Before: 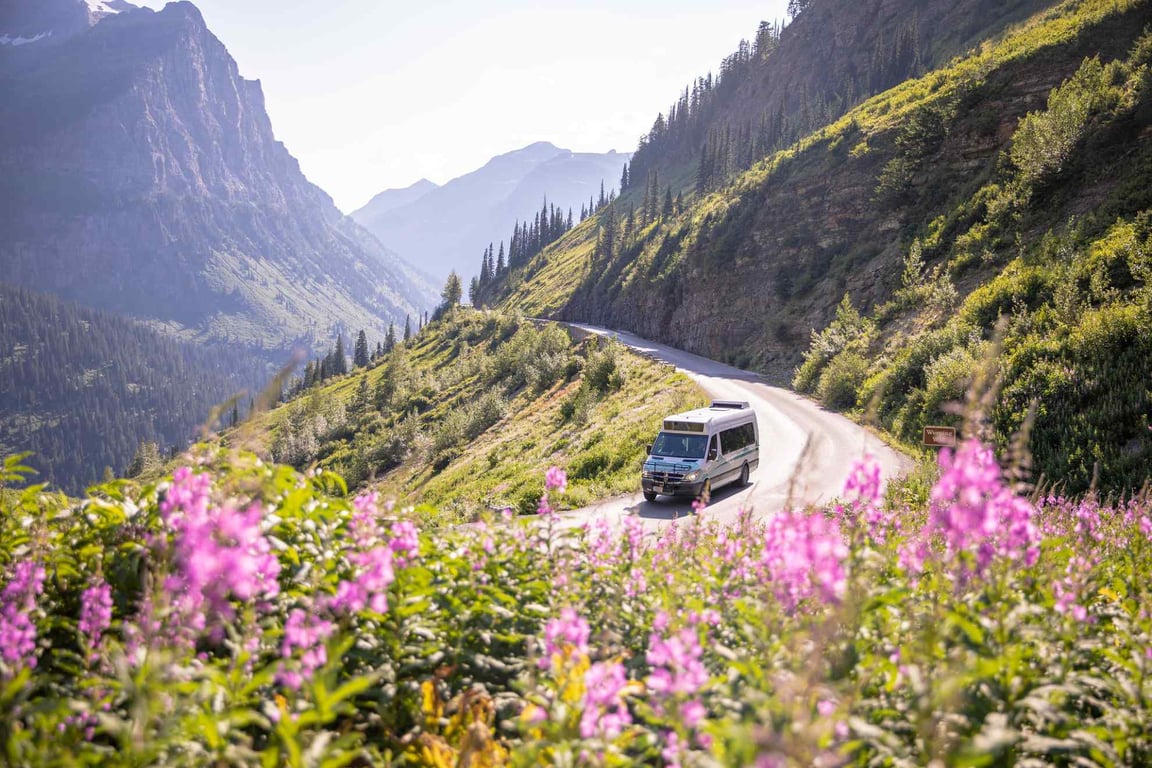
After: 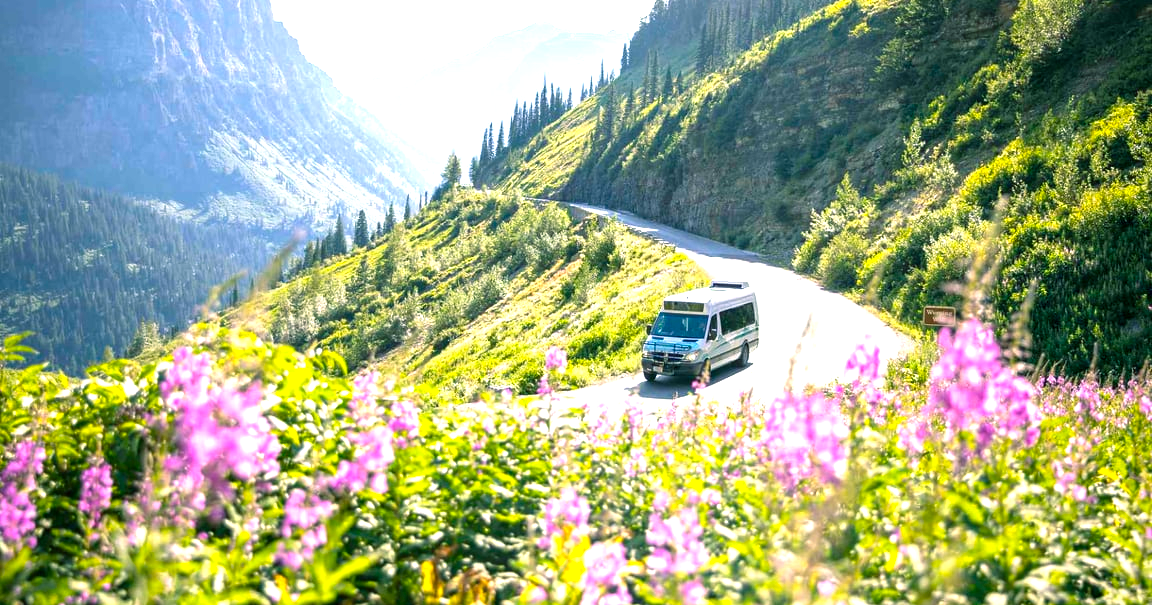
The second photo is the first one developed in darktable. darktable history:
crop and rotate: top 15.692%, bottom 5.52%
color balance rgb: shadows lift › luminance -9.223%, power › chroma 2.162%, power › hue 167.91°, highlights gain › chroma 1.083%, highlights gain › hue 70.63°, perceptual saturation grading › global saturation 9.93%, perceptual brilliance grading › global brilliance 29.964%, global vibrance 20%
